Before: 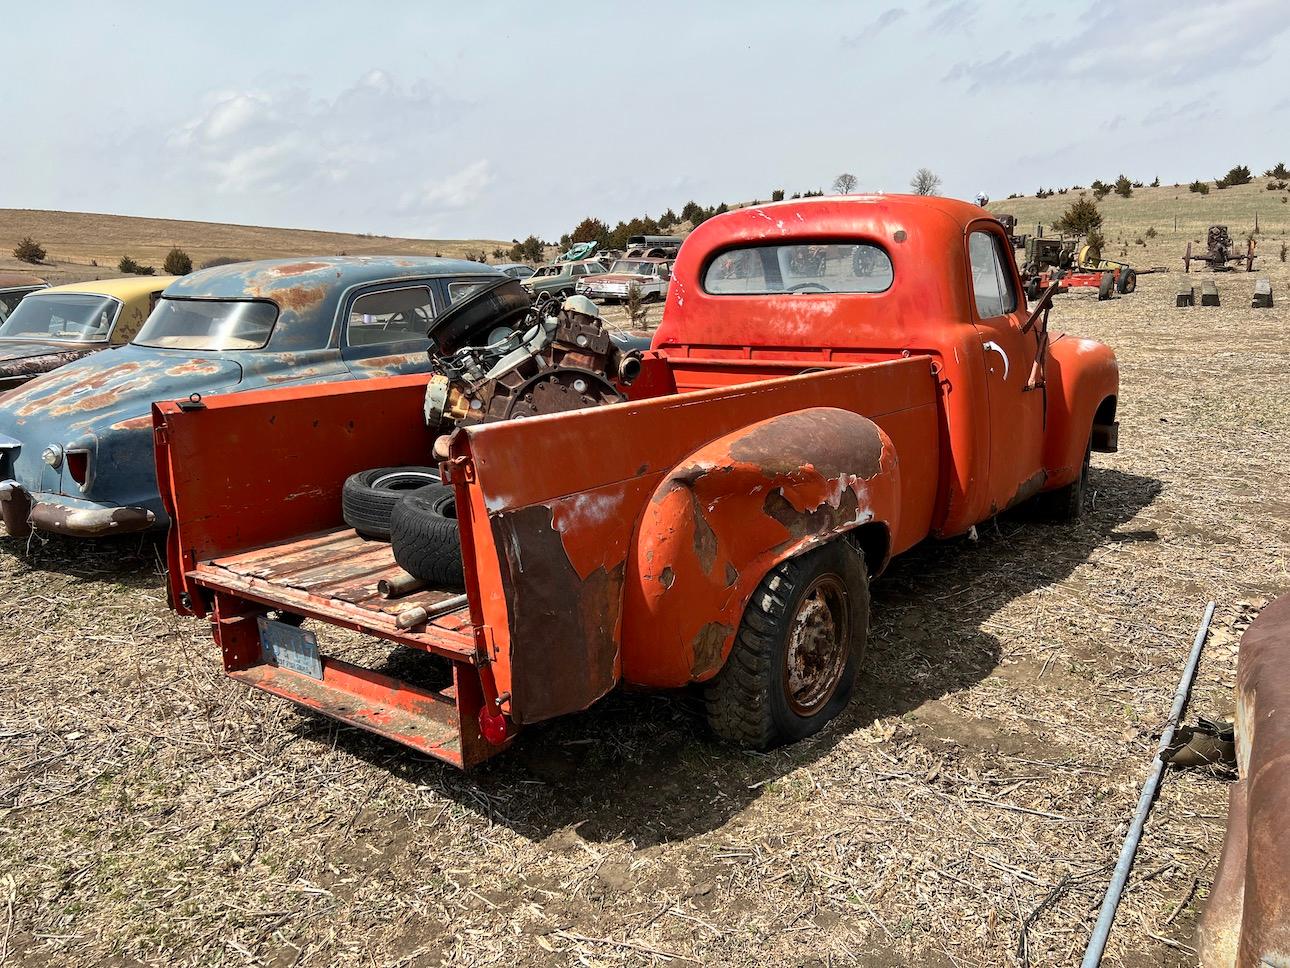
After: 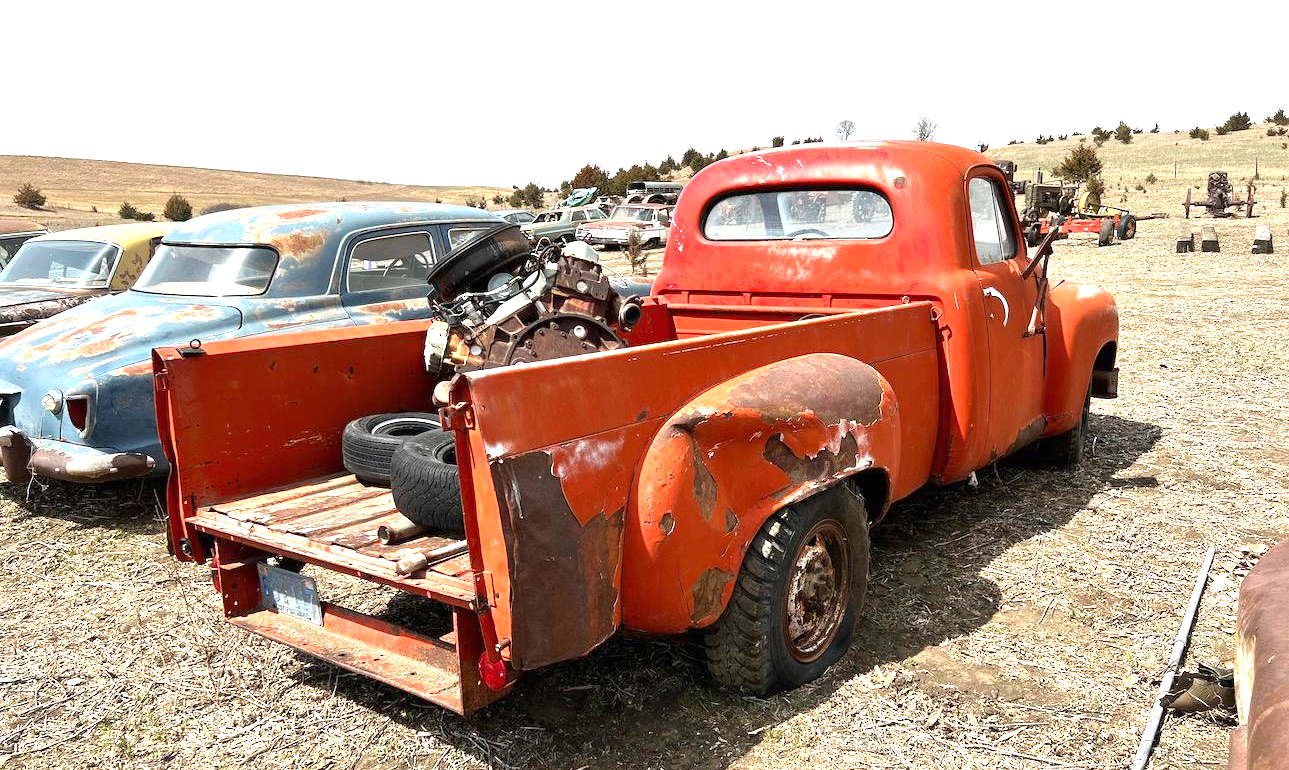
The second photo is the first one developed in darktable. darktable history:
exposure: black level correction 0, exposure 1.098 EV, compensate highlight preservation false
crop and rotate: top 5.669%, bottom 14.785%
